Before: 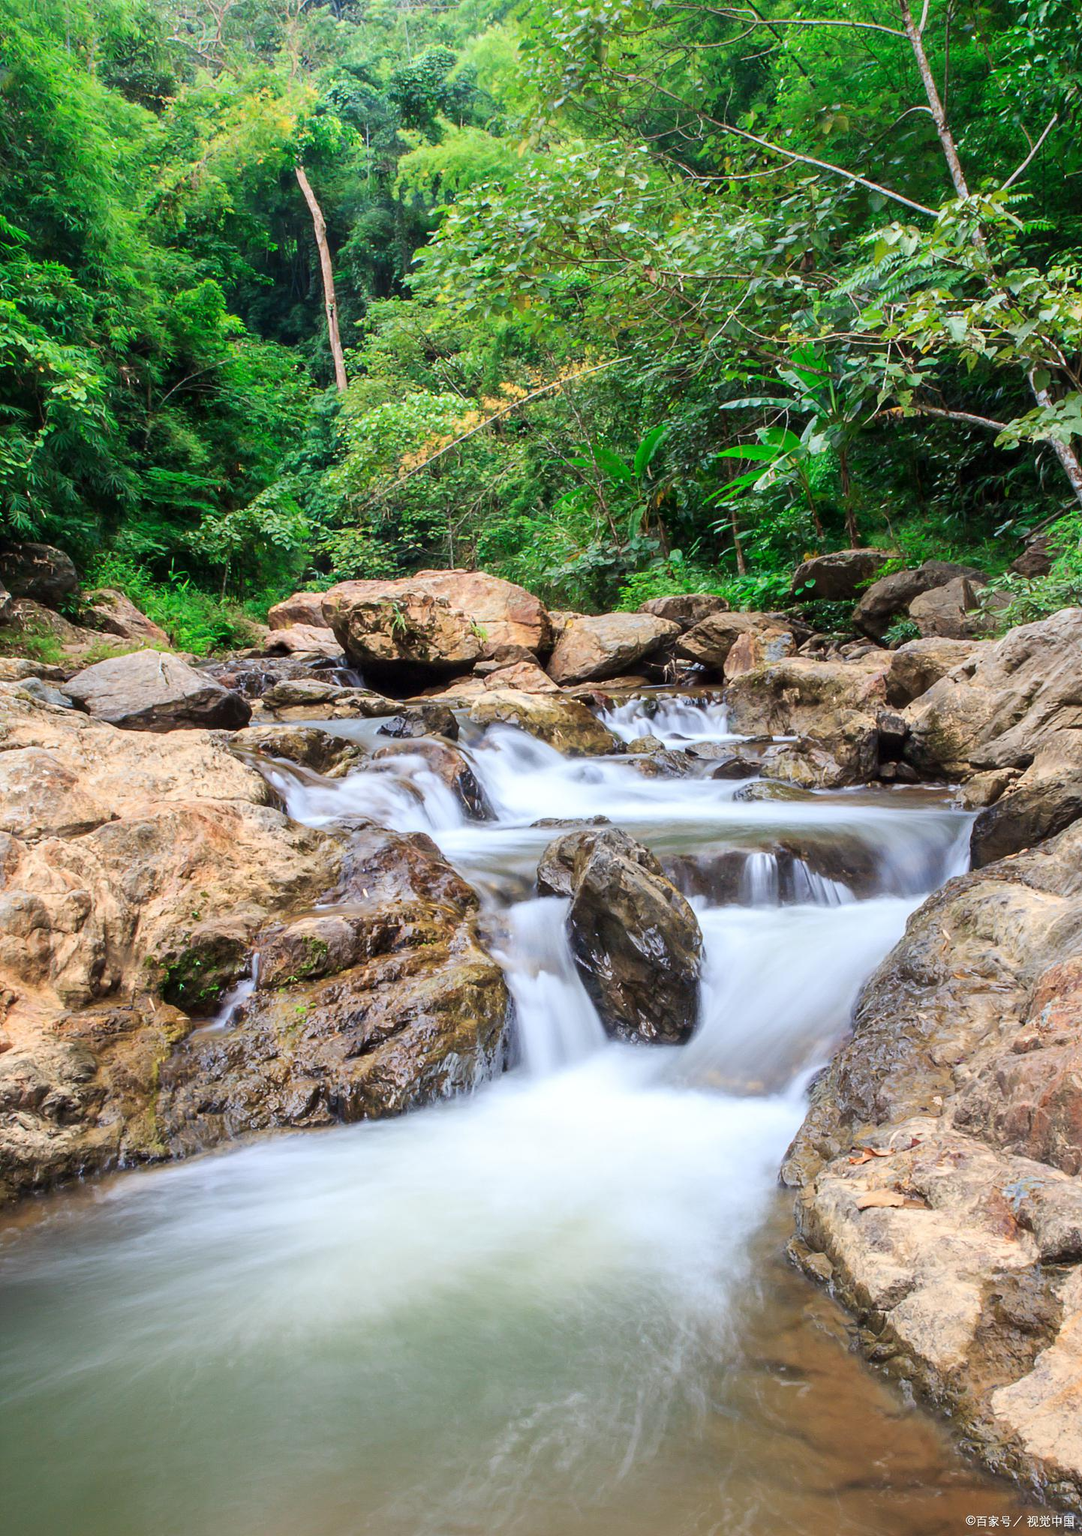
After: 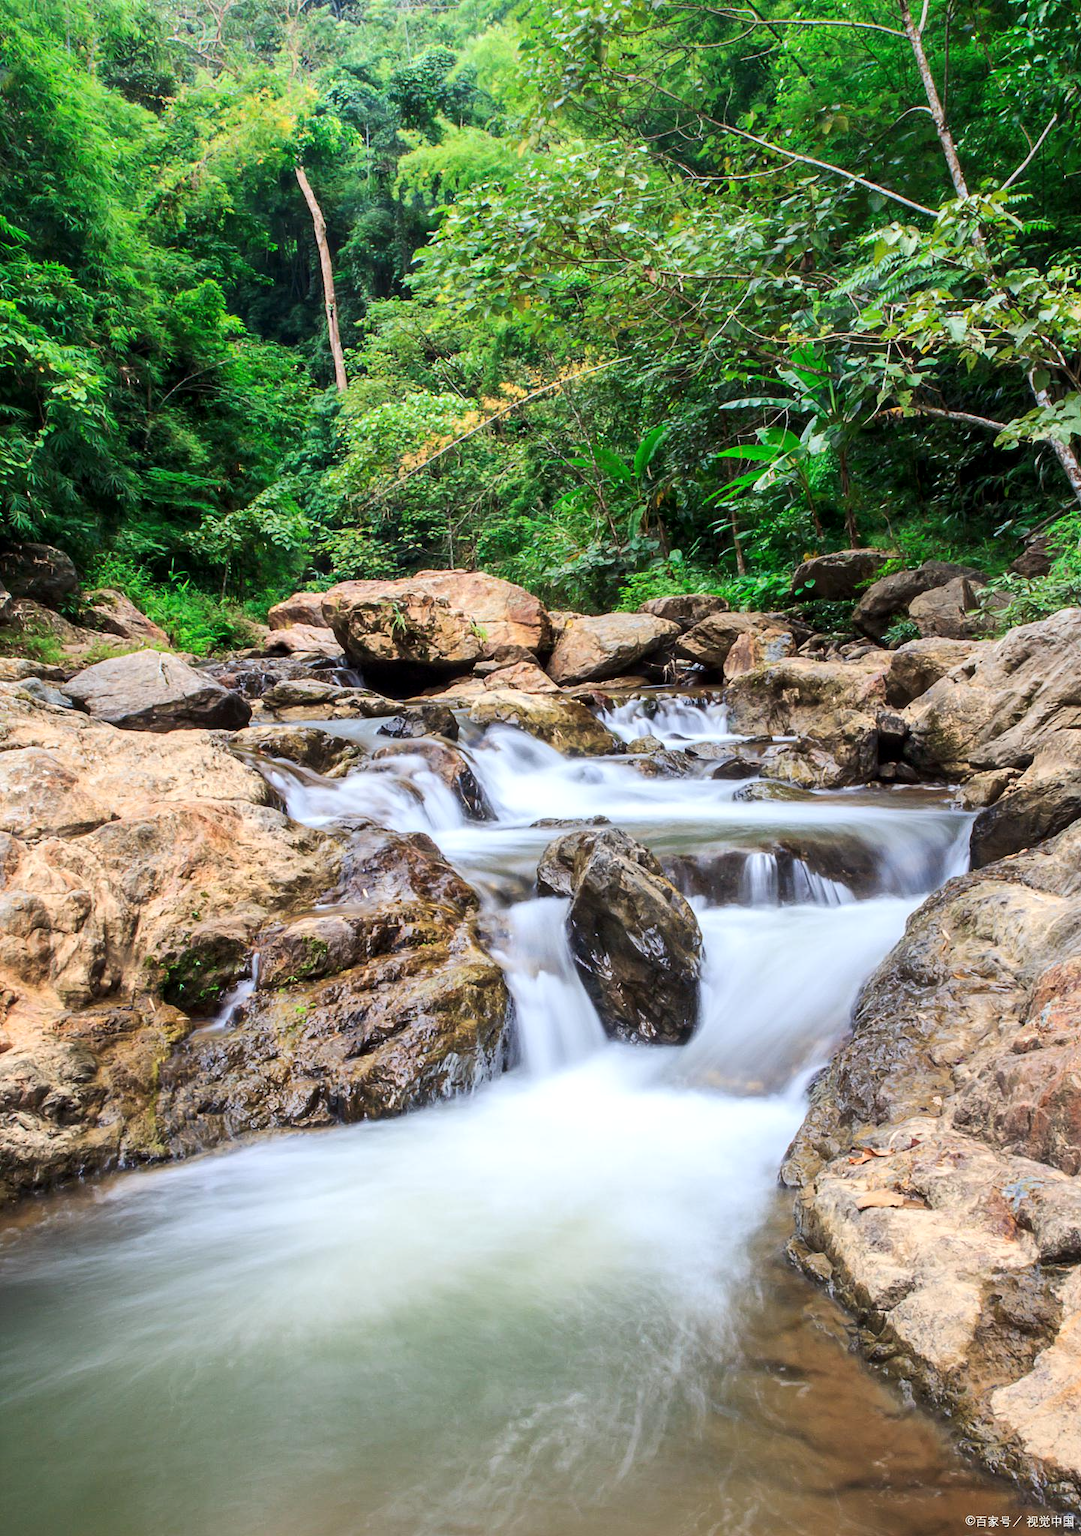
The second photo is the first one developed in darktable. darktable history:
tone curve: curves: ch0 [(0, 0) (0.339, 0.306) (0.687, 0.706) (1, 1)], color space Lab, linked channels, preserve colors none
local contrast: highlights 100%, shadows 100%, detail 120%, midtone range 0.2
